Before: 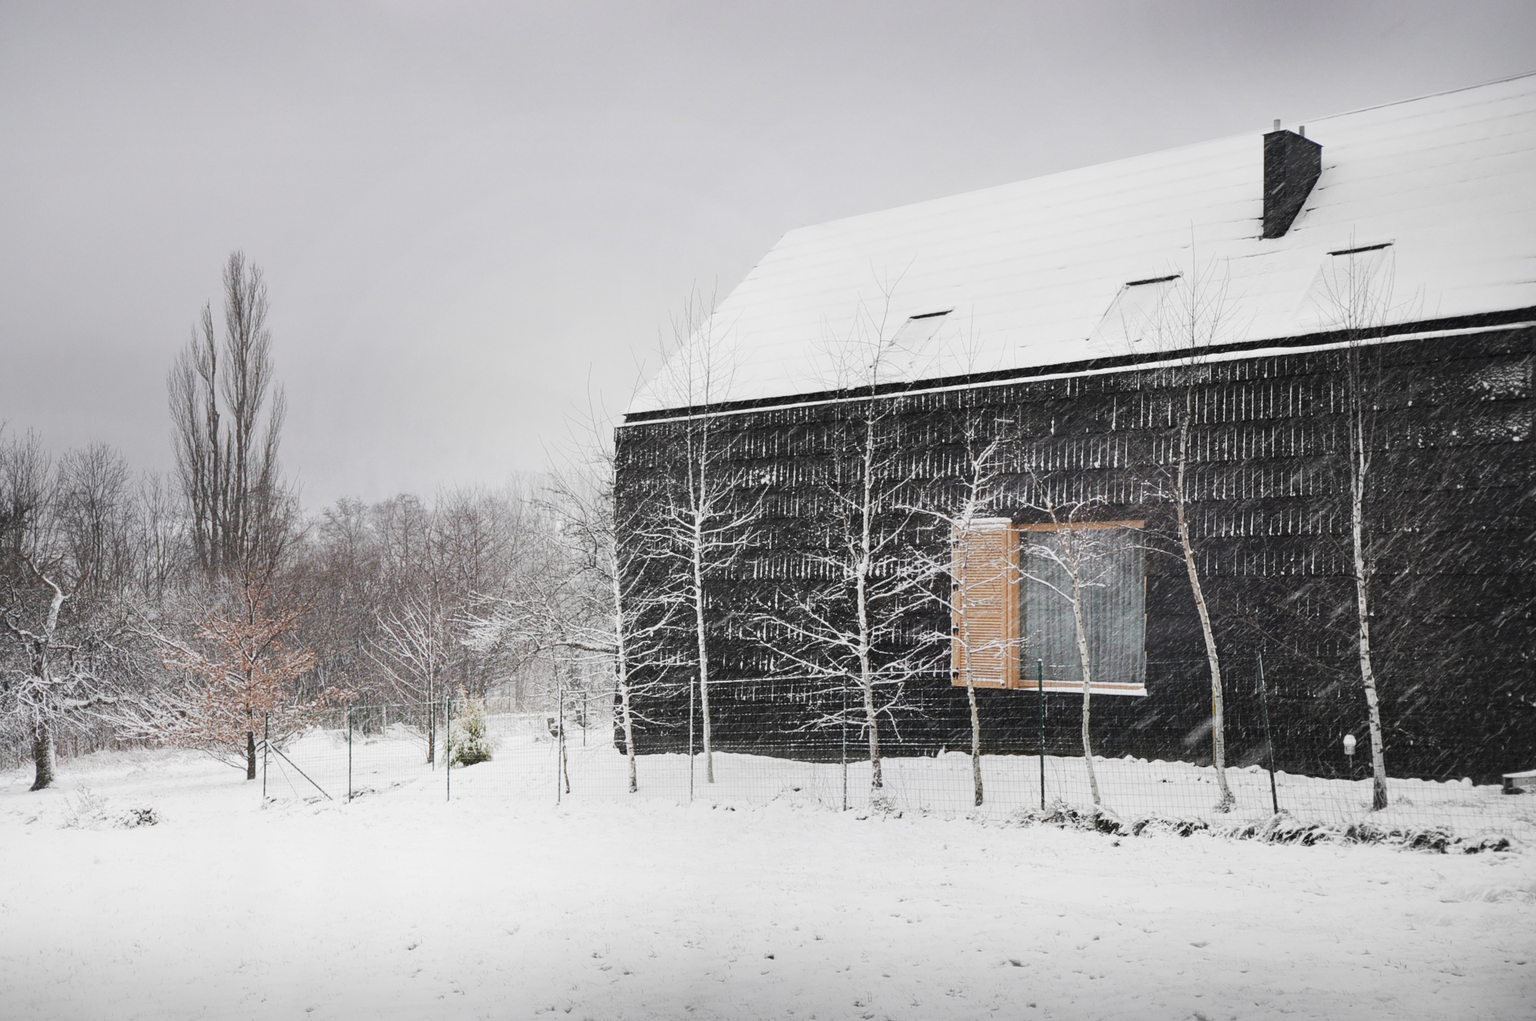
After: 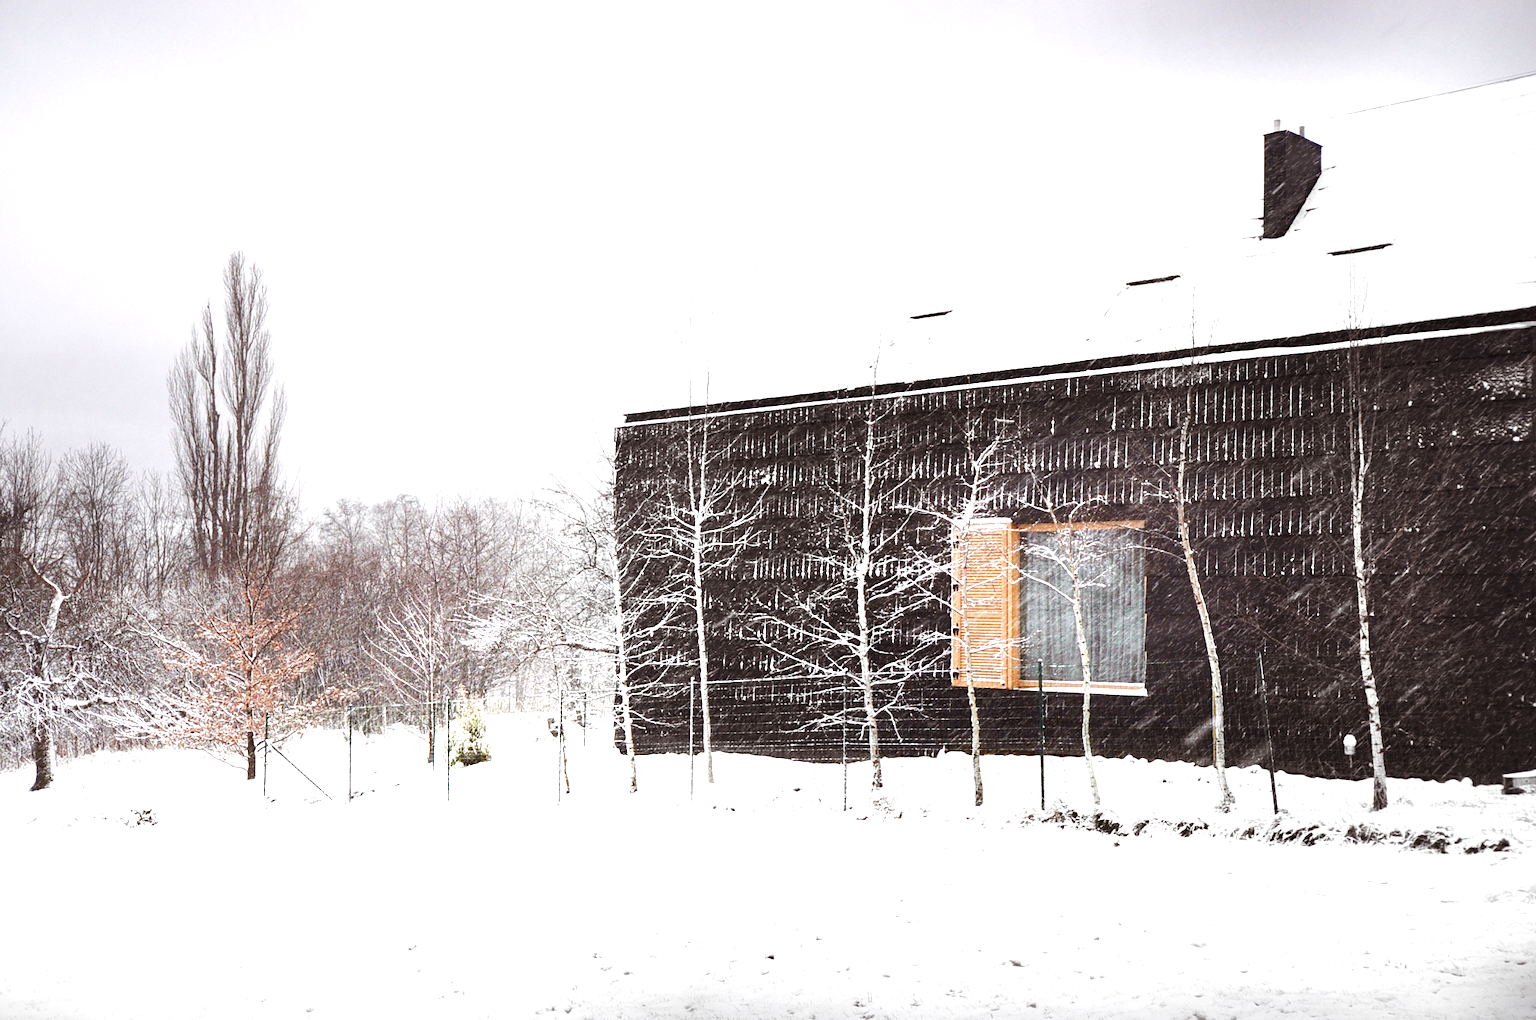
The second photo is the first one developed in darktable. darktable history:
tone equalizer: -8 EV -0.454 EV, -7 EV -0.368 EV, -6 EV -0.319 EV, -5 EV -0.247 EV, -3 EV 0.215 EV, -2 EV 0.308 EV, -1 EV 0.366 EV, +0 EV 0.429 EV, edges refinement/feathering 500, mask exposure compensation -1.57 EV, preserve details no
color balance rgb: shadows lift › chroma 4.529%, shadows lift › hue 26.04°, perceptual saturation grading › global saturation 20.504%, perceptual saturation grading › highlights -19.737%, perceptual saturation grading › shadows 29.561%, perceptual brilliance grading › global brilliance 17.878%, global vibrance 20%
